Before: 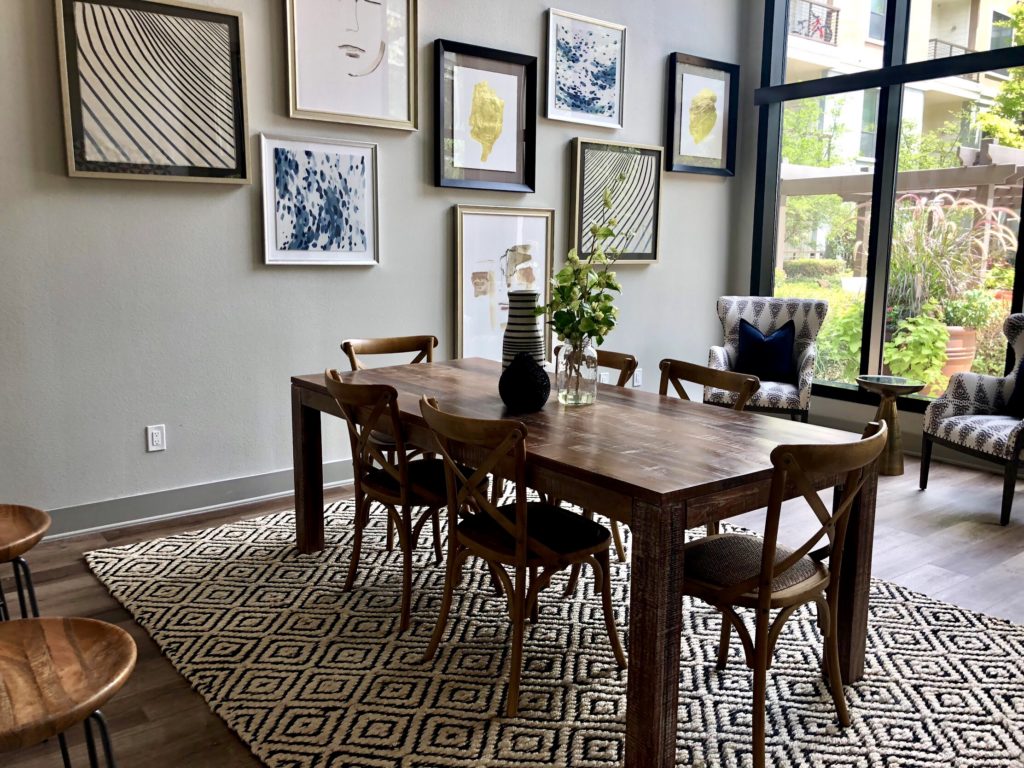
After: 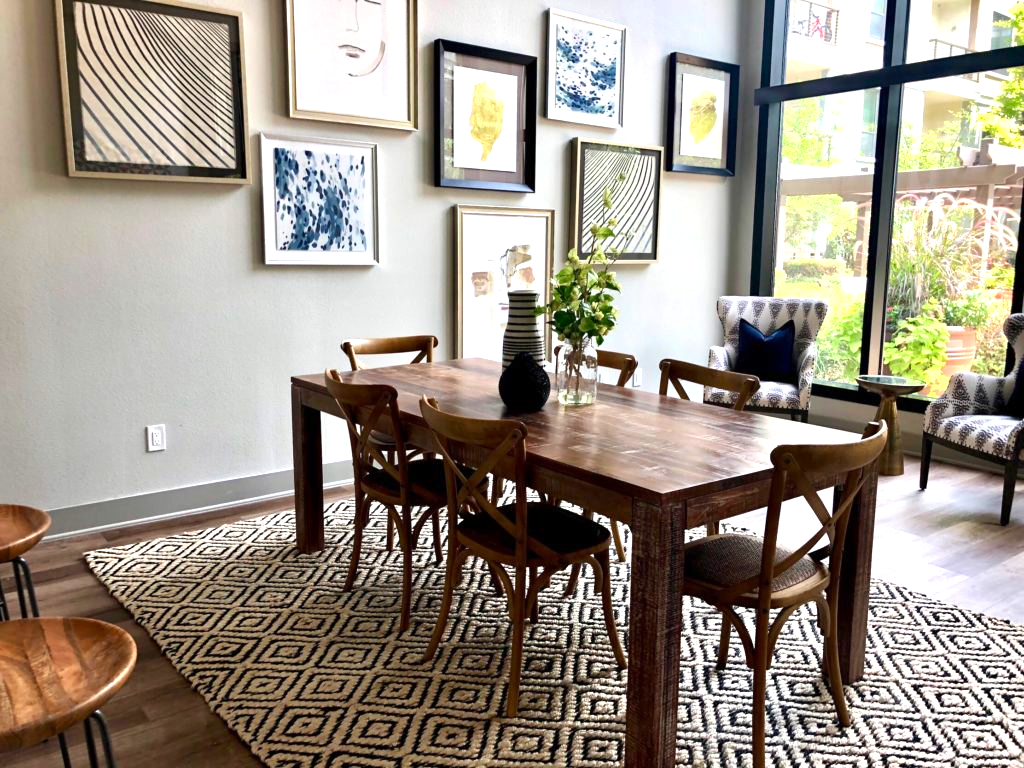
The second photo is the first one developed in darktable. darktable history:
exposure: exposure 0.696 EV, compensate exposure bias true, compensate highlight preservation false
